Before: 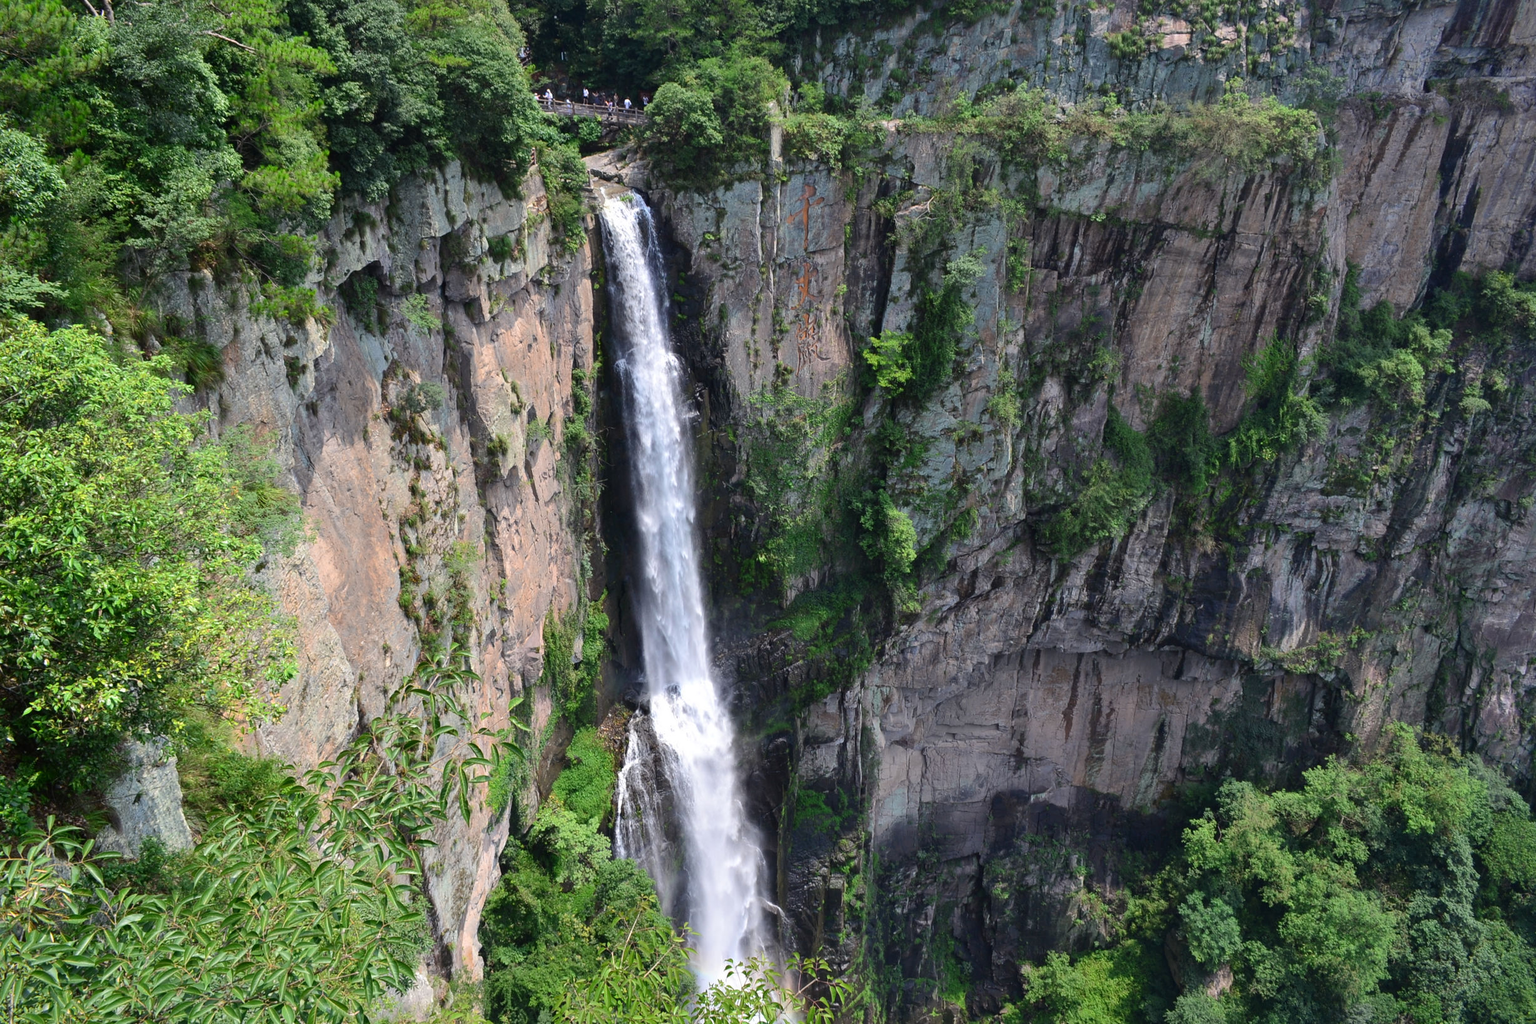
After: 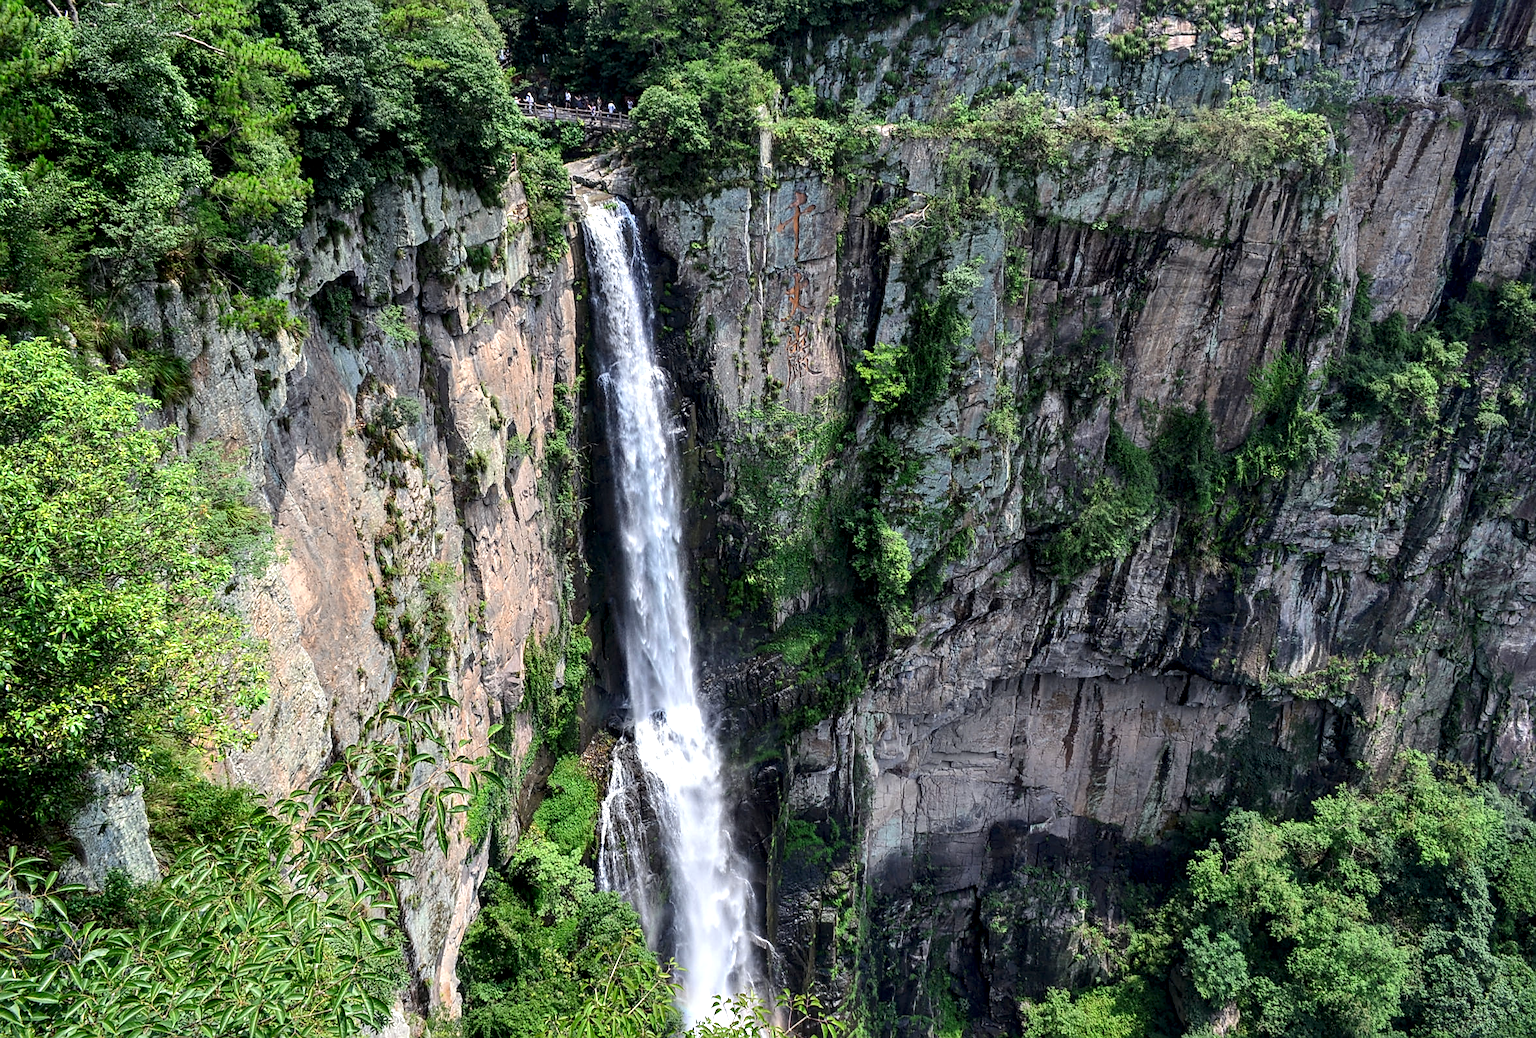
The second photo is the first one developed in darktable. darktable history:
crop and rotate: left 2.536%, right 1.107%, bottom 2.246%
contrast brightness saturation: contrast 0.04, saturation 0.07
white balance: red 0.978, blue 0.999
sharpen: on, module defaults
local contrast: detail 160%
